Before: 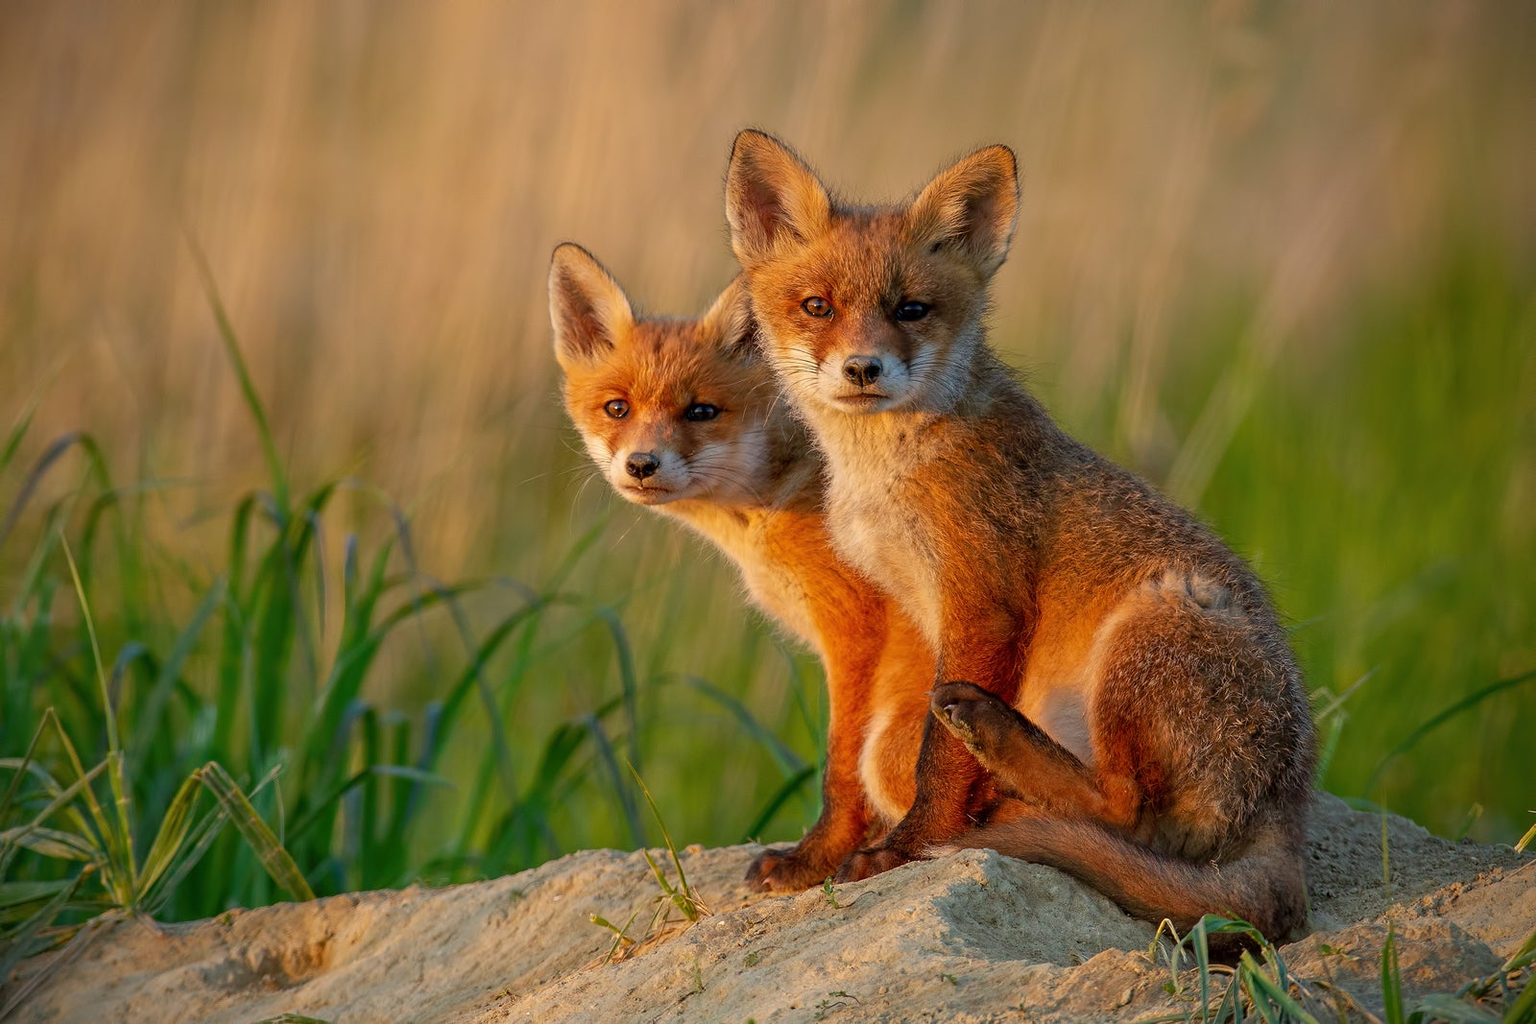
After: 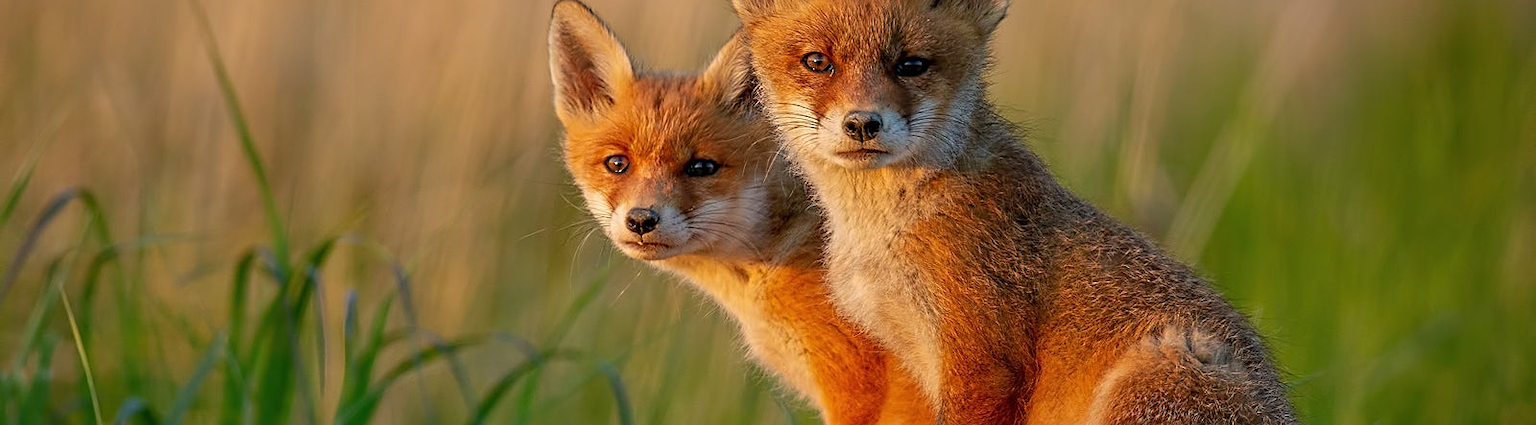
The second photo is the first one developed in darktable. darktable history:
sharpen: amount 0.495
crop and rotate: top 23.91%, bottom 34.542%
